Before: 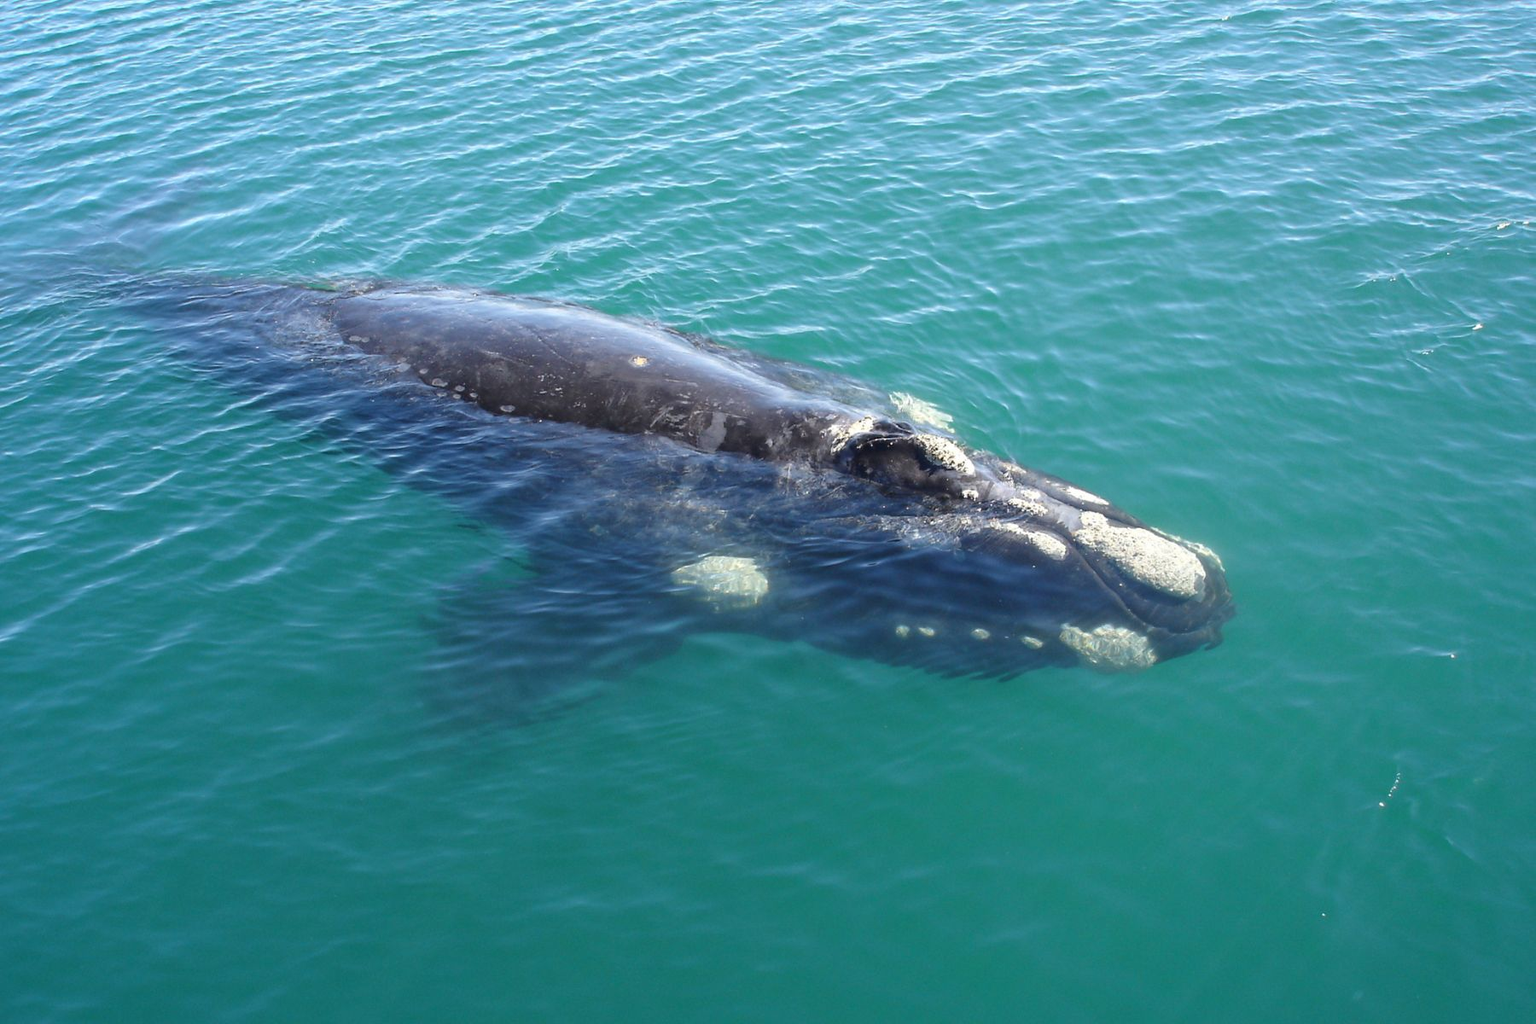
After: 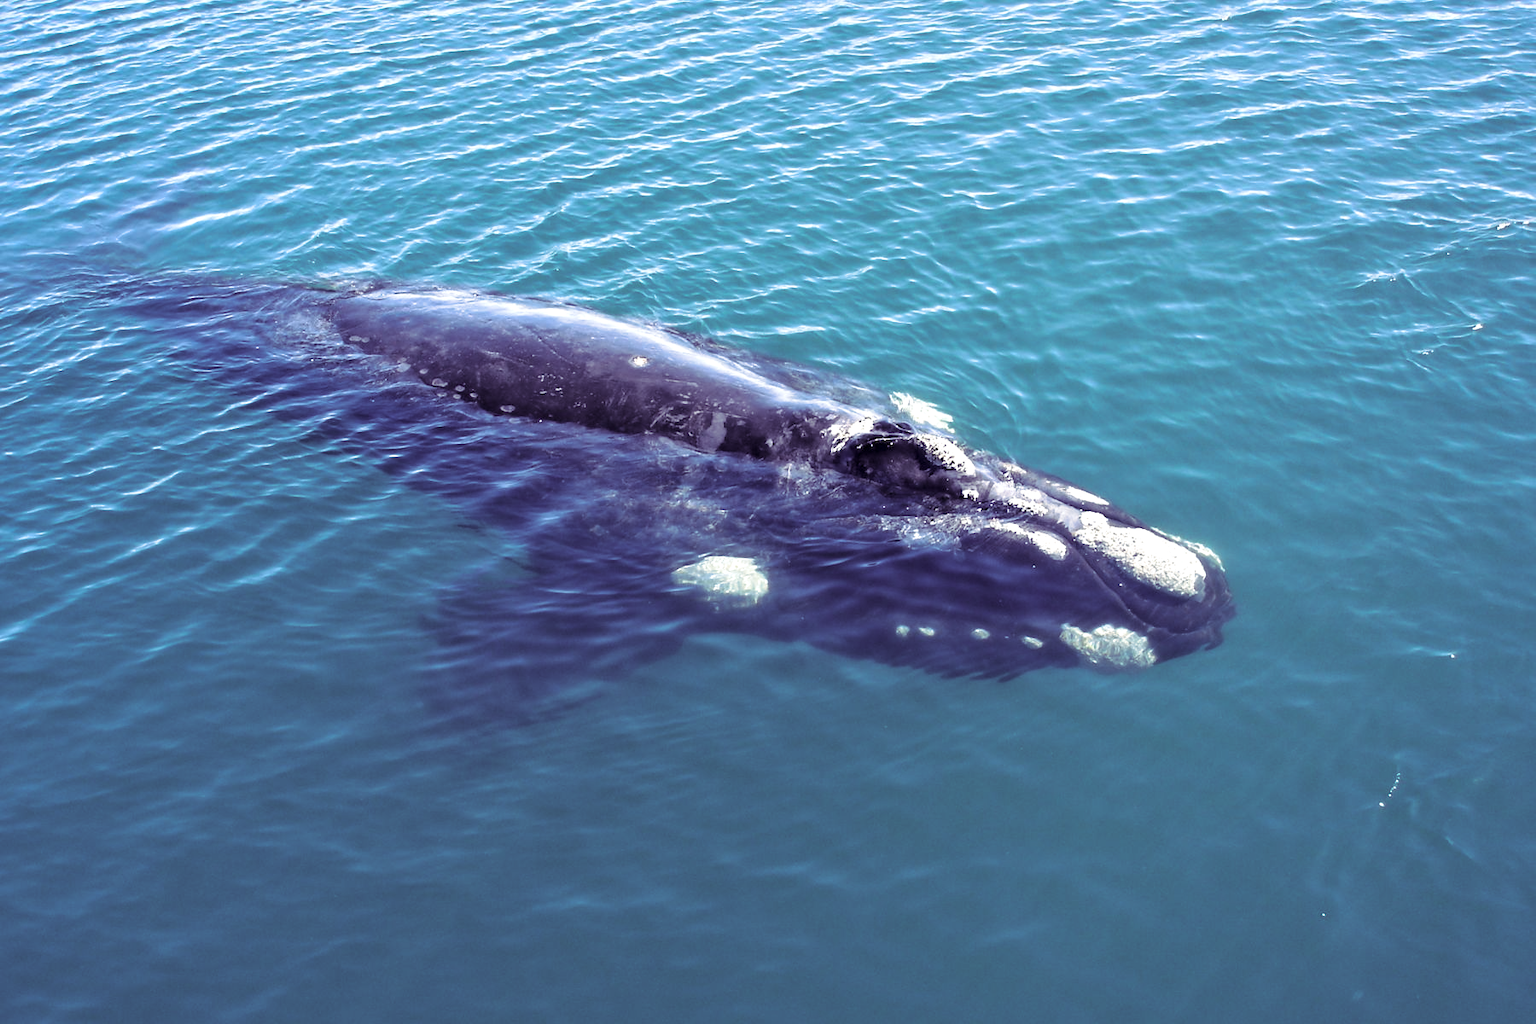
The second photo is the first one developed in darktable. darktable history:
split-toning: shadows › hue 255.6°, shadows › saturation 0.66, highlights › hue 43.2°, highlights › saturation 0.68, balance -50.1
sharpen: amount 0.2
contrast equalizer: y [[0.513, 0.565, 0.608, 0.562, 0.512, 0.5], [0.5 ×6], [0.5, 0.5, 0.5, 0.528, 0.598, 0.658], [0 ×6], [0 ×6]]
color calibration: illuminant as shot in camera, x 0.358, y 0.373, temperature 4628.91 K
